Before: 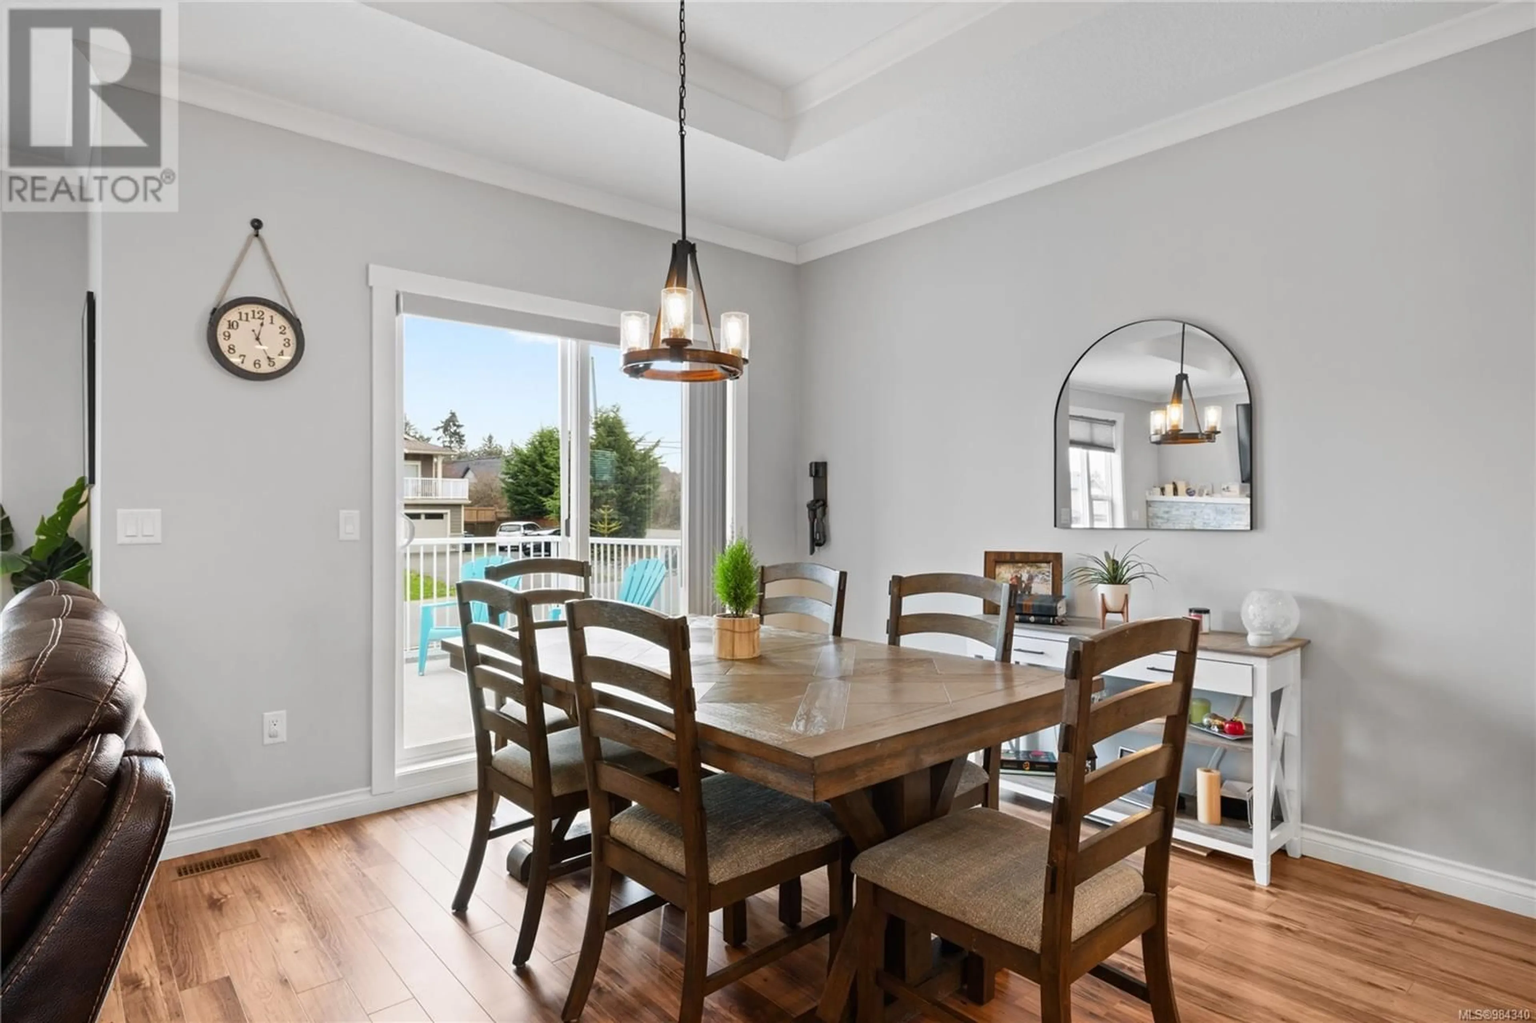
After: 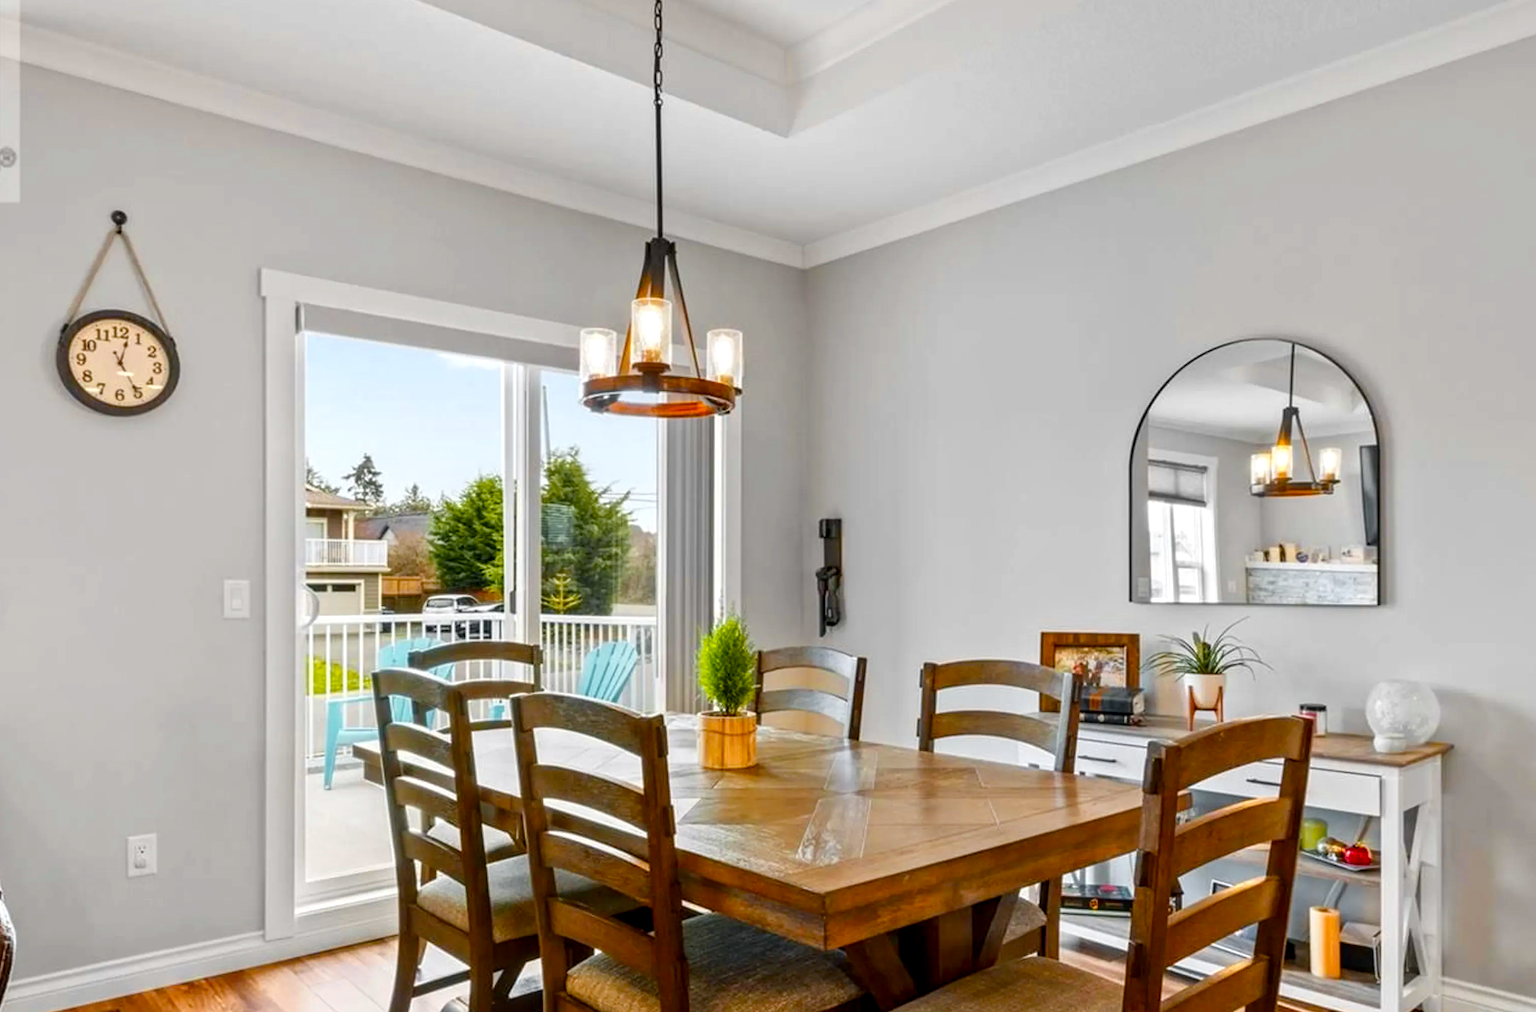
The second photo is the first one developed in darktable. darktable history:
tone curve: curves: ch0 [(0, 0) (0.003, 0.003) (0.011, 0.011) (0.025, 0.025) (0.044, 0.045) (0.069, 0.07) (0.1, 0.1) (0.136, 0.137) (0.177, 0.179) (0.224, 0.226) (0.277, 0.279) (0.335, 0.338) (0.399, 0.402) (0.468, 0.472) (0.543, 0.547) (0.623, 0.628) (0.709, 0.715) (0.801, 0.807) (0.898, 0.902) (1, 1)], color space Lab, linked channels, preserve colors none
crop and rotate: left 10.601%, top 5.124%, right 10.427%, bottom 16.723%
color zones: curves: ch0 [(0, 0.511) (0.143, 0.531) (0.286, 0.56) (0.429, 0.5) (0.571, 0.5) (0.714, 0.5) (0.857, 0.5) (1, 0.5)]; ch1 [(0, 0.525) (0.143, 0.705) (0.286, 0.715) (0.429, 0.35) (0.571, 0.35) (0.714, 0.35) (0.857, 0.4) (1, 0.4)]; ch2 [(0, 0.572) (0.143, 0.512) (0.286, 0.473) (0.429, 0.45) (0.571, 0.5) (0.714, 0.5) (0.857, 0.518) (1, 0.518)]
local contrast: detail 130%
color balance rgb: linear chroma grading › global chroma 15.544%, perceptual saturation grading › global saturation 20%, perceptual saturation grading › highlights -25.914%, perceptual saturation grading › shadows 24.784%, perceptual brilliance grading › global brilliance 3.019%, perceptual brilliance grading › highlights -2.867%, perceptual brilliance grading › shadows 2.969%, global vibrance 10.72%
